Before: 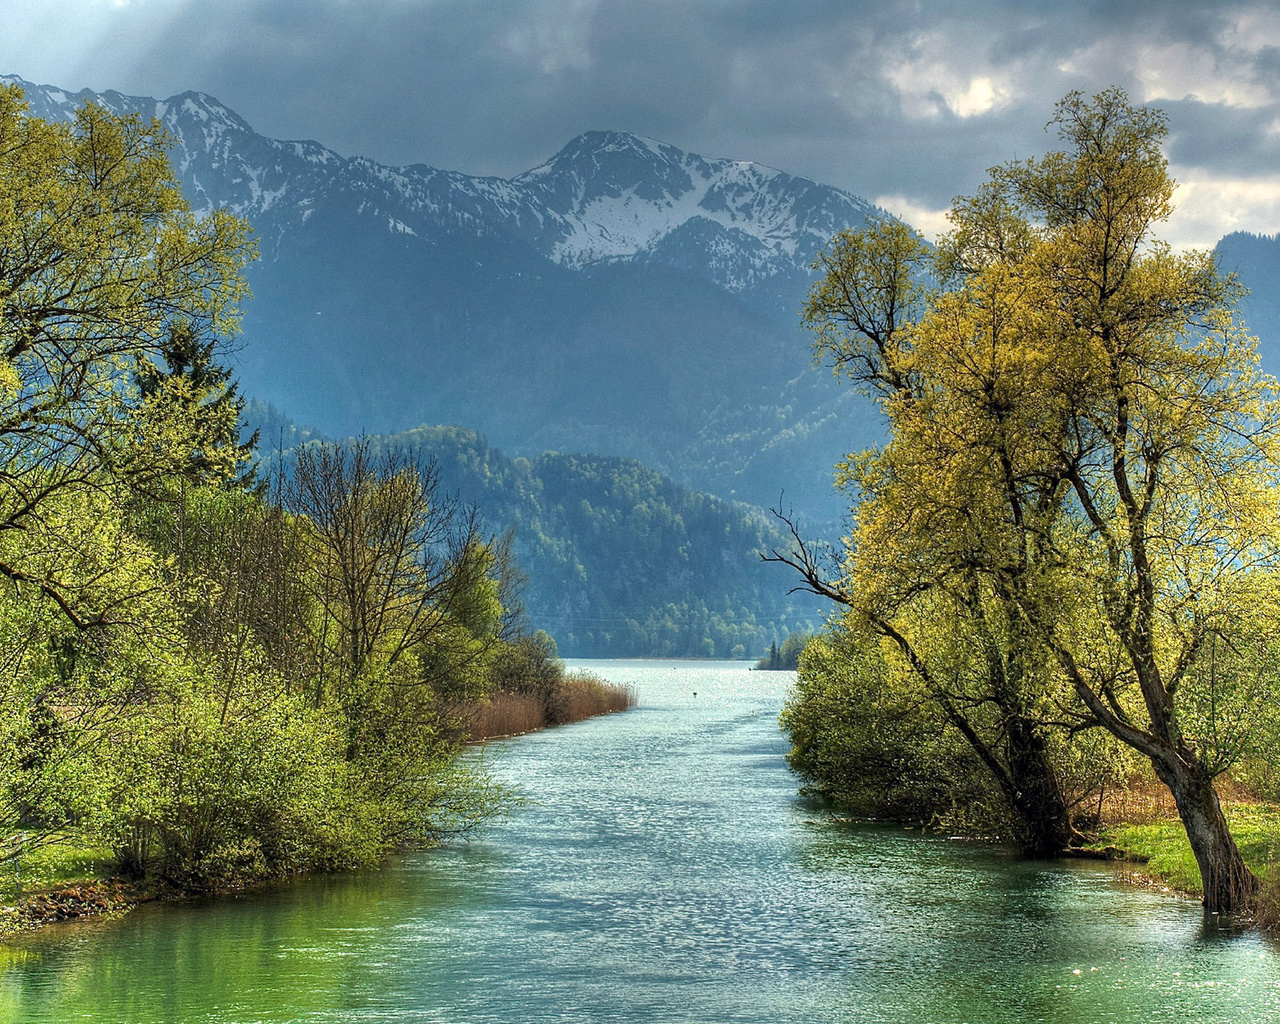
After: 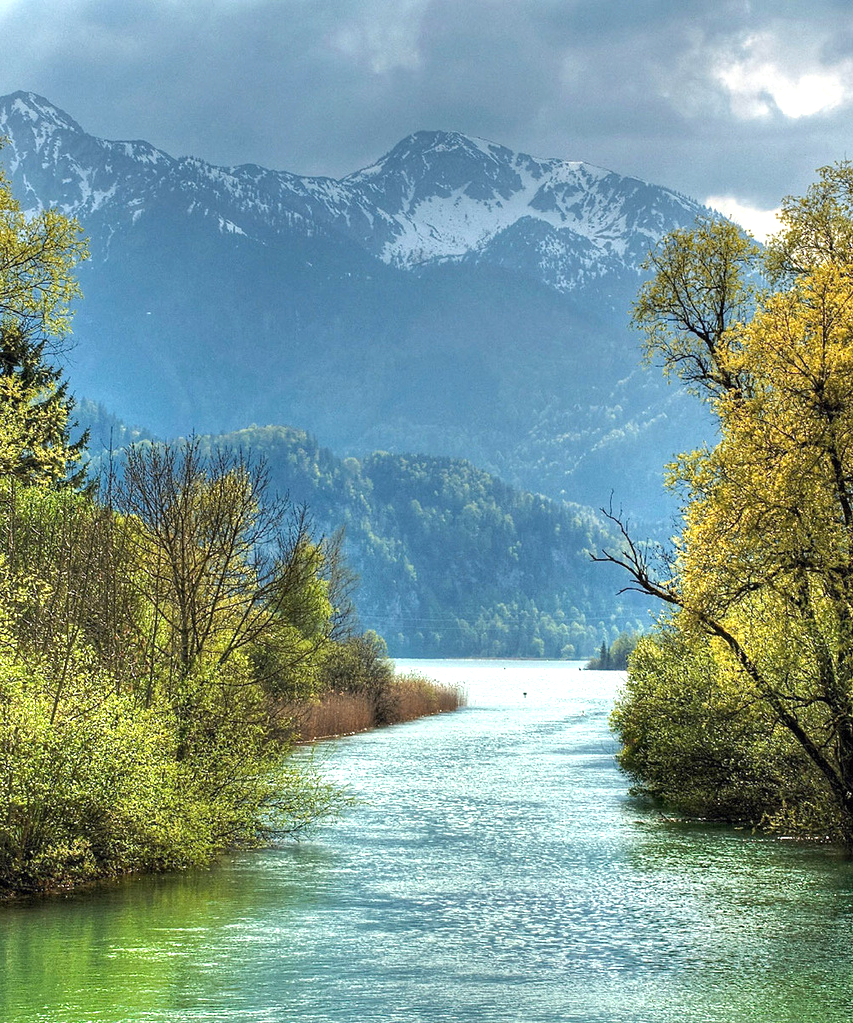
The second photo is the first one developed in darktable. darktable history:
exposure: exposure 0.647 EV, compensate exposure bias true, compensate highlight preservation false
crop and rotate: left 13.326%, right 19.971%
